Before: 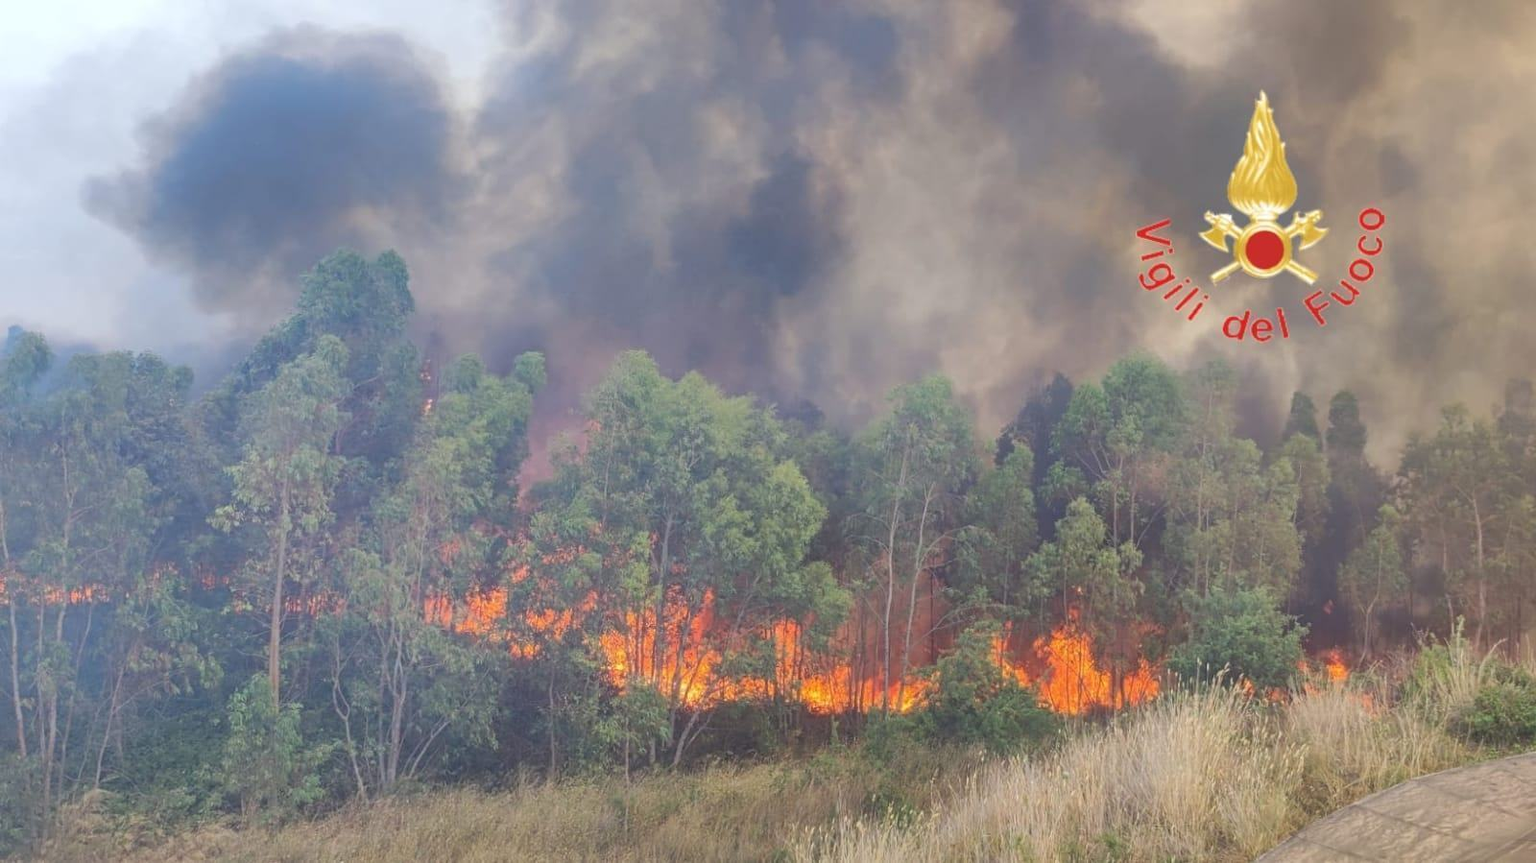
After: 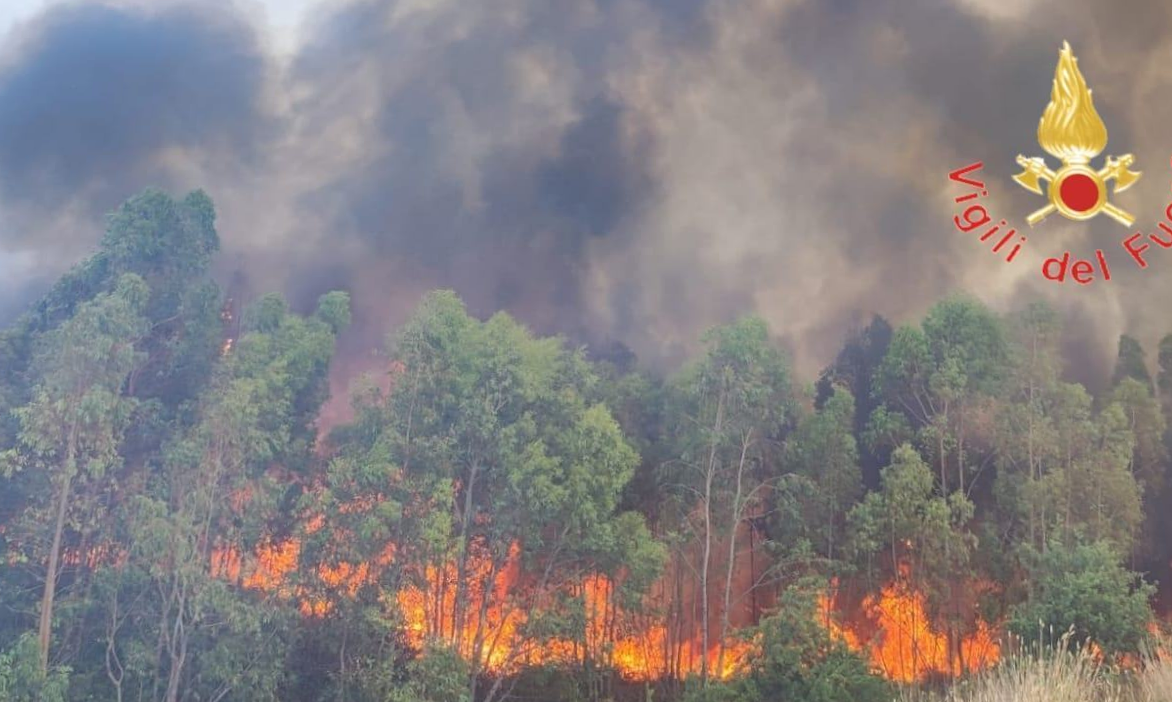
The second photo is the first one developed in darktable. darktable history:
crop and rotate: left 10.77%, top 5.1%, right 10.41%, bottom 16.76%
rotate and perspective: rotation 0.215°, lens shift (vertical) -0.139, crop left 0.069, crop right 0.939, crop top 0.002, crop bottom 0.996
